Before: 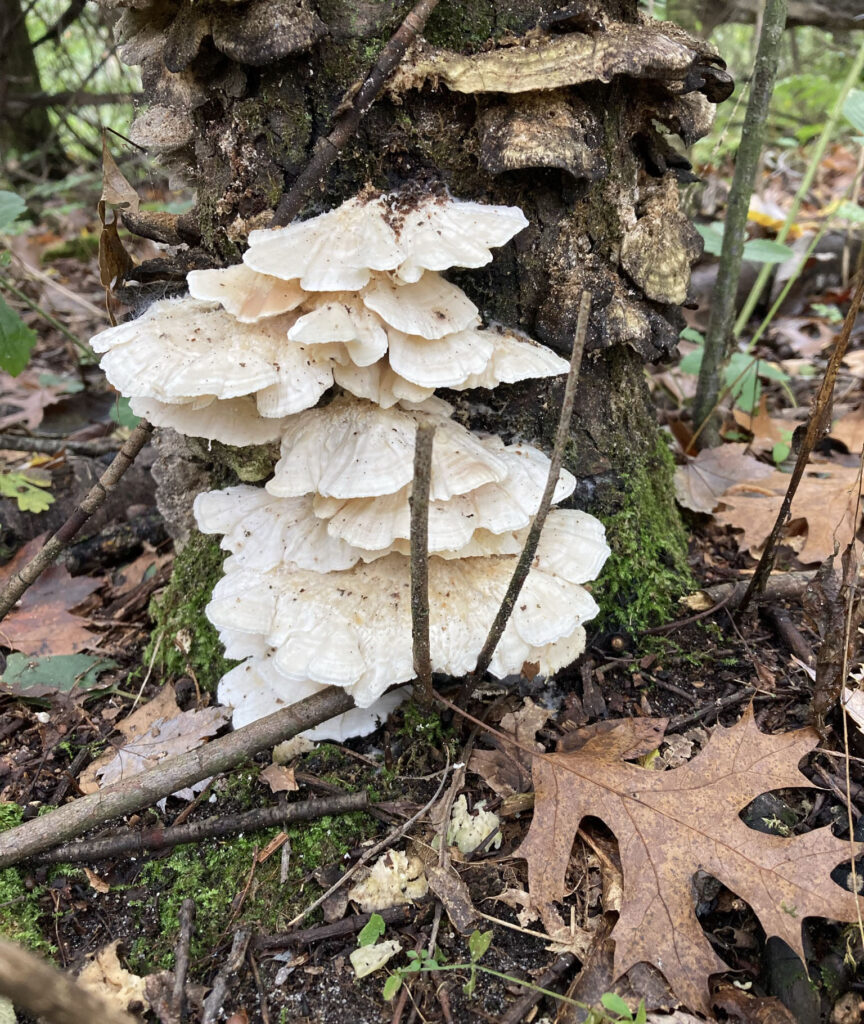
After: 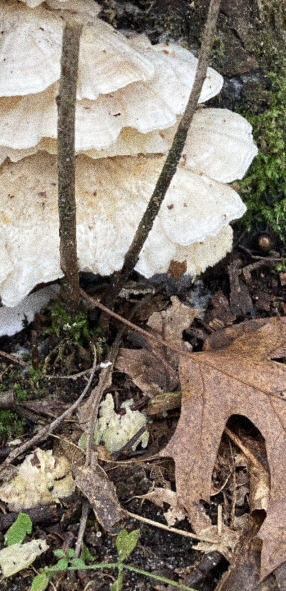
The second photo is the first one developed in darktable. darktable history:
crop: left 40.878%, top 39.176%, right 25.993%, bottom 3.081%
grain: coarseness 14.49 ISO, strength 48.04%, mid-tones bias 35%
